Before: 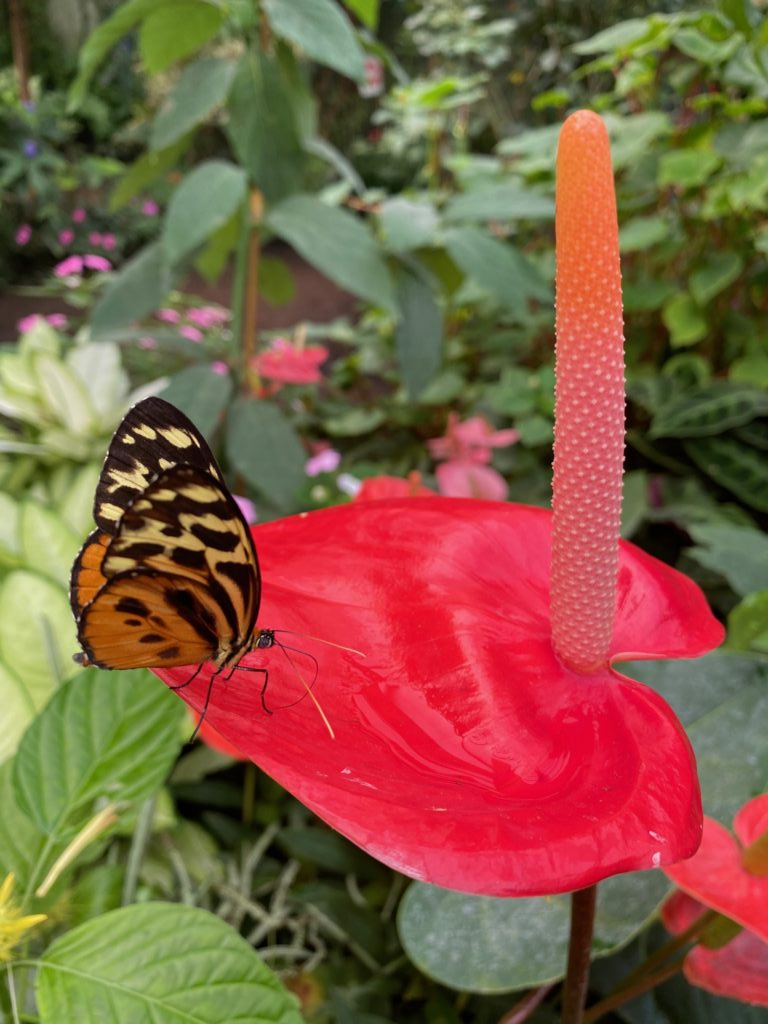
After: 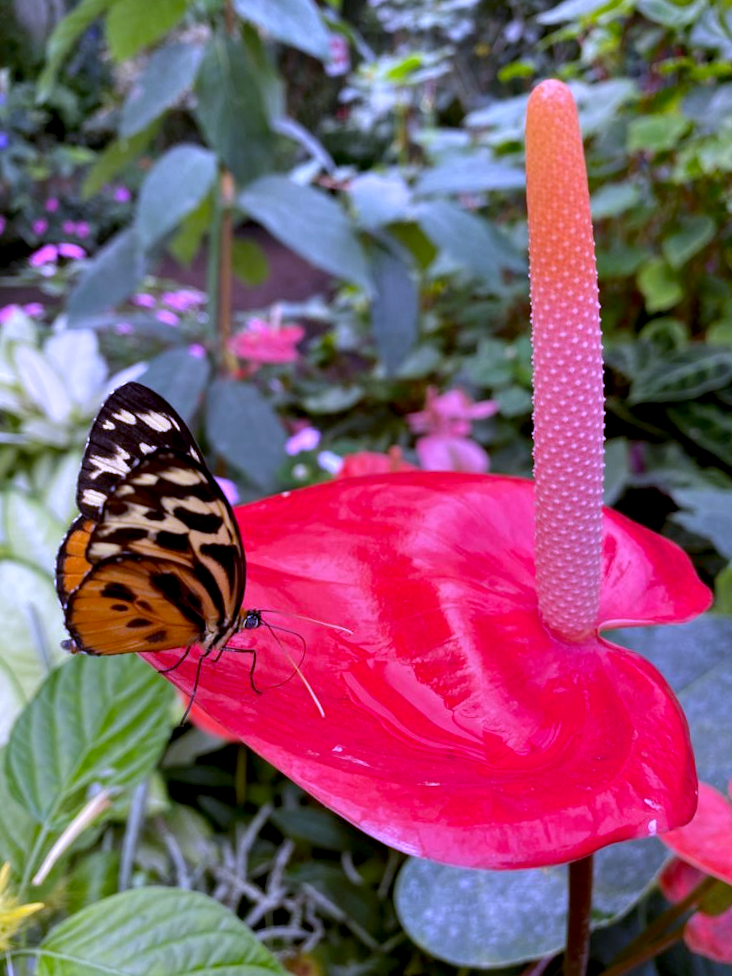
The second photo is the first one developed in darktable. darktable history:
white balance: red 0.98, blue 1.61
rotate and perspective: rotation -2.12°, lens shift (vertical) 0.009, lens shift (horizontal) -0.008, automatic cropping original format, crop left 0.036, crop right 0.964, crop top 0.05, crop bottom 0.959
contrast equalizer: octaves 7, y [[0.6 ×6], [0.55 ×6], [0 ×6], [0 ×6], [0 ×6]], mix 0.29
